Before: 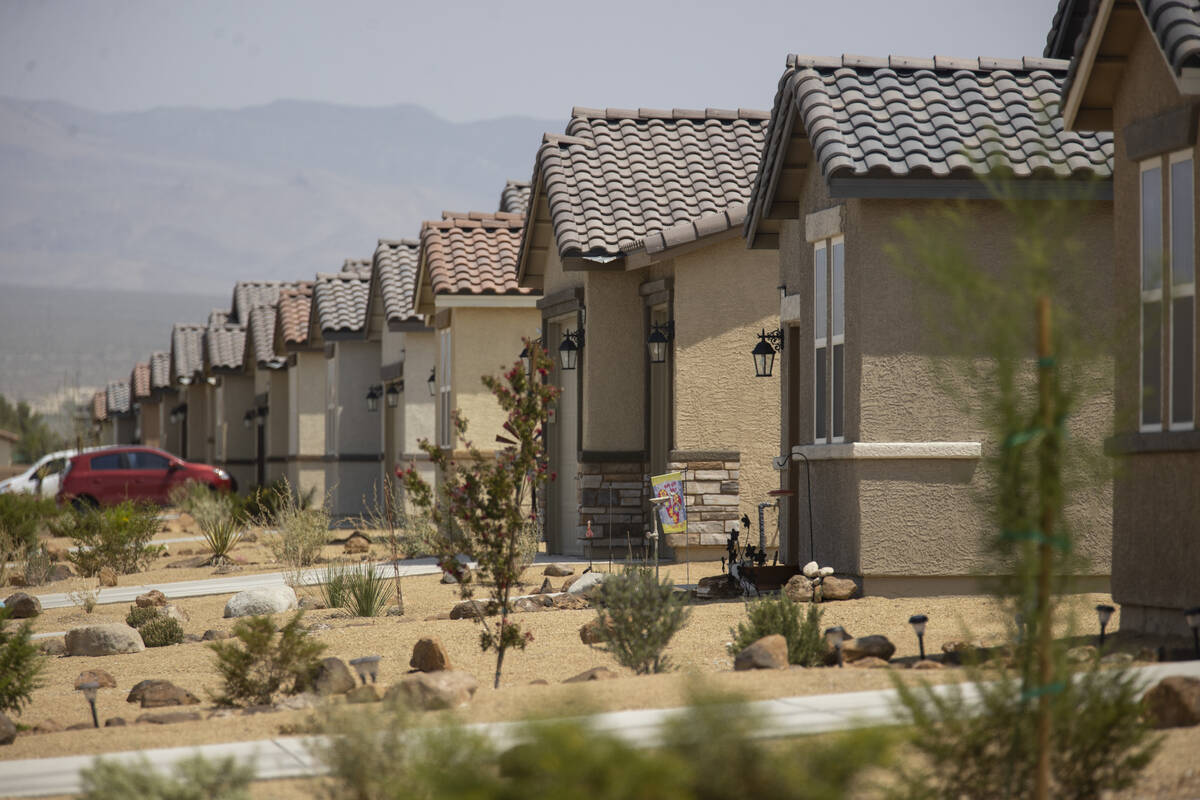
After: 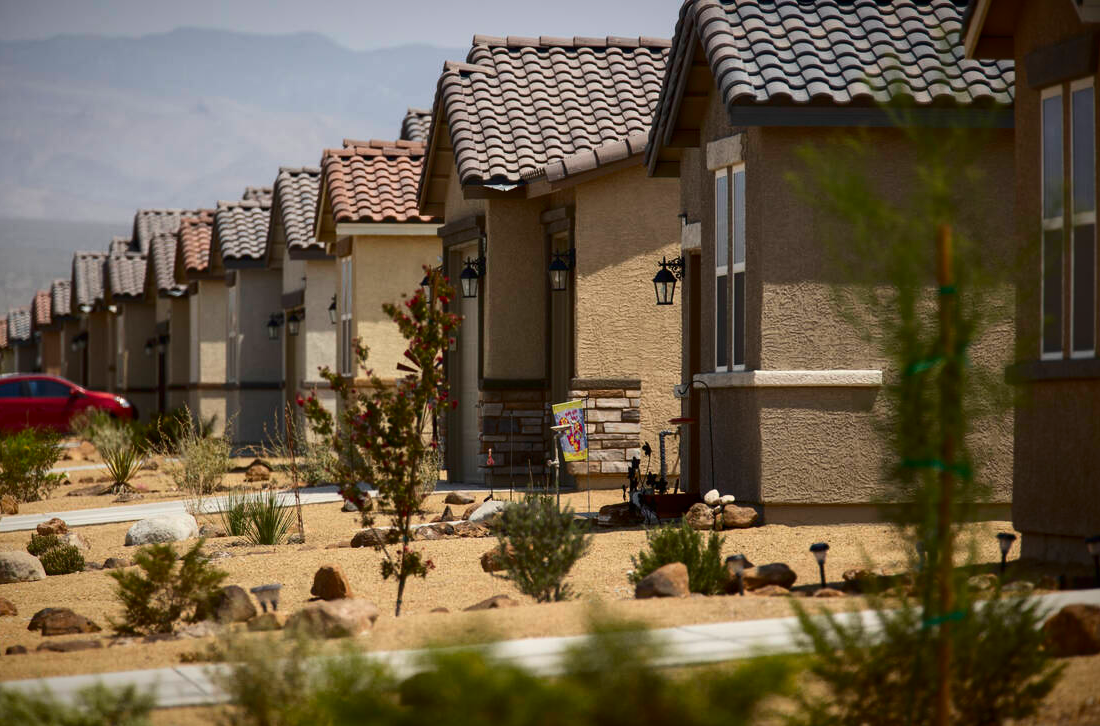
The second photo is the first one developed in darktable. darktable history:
crop and rotate: left 8.262%, top 9.226%
contrast brightness saturation: contrast 0.19, brightness -0.11, saturation 0.21
fill light: on, module defaults
vignetting: fall-off start 98.29%, fall-off radius 100%, brightness -1, saturation 0.5, width/height ratio 1.428
